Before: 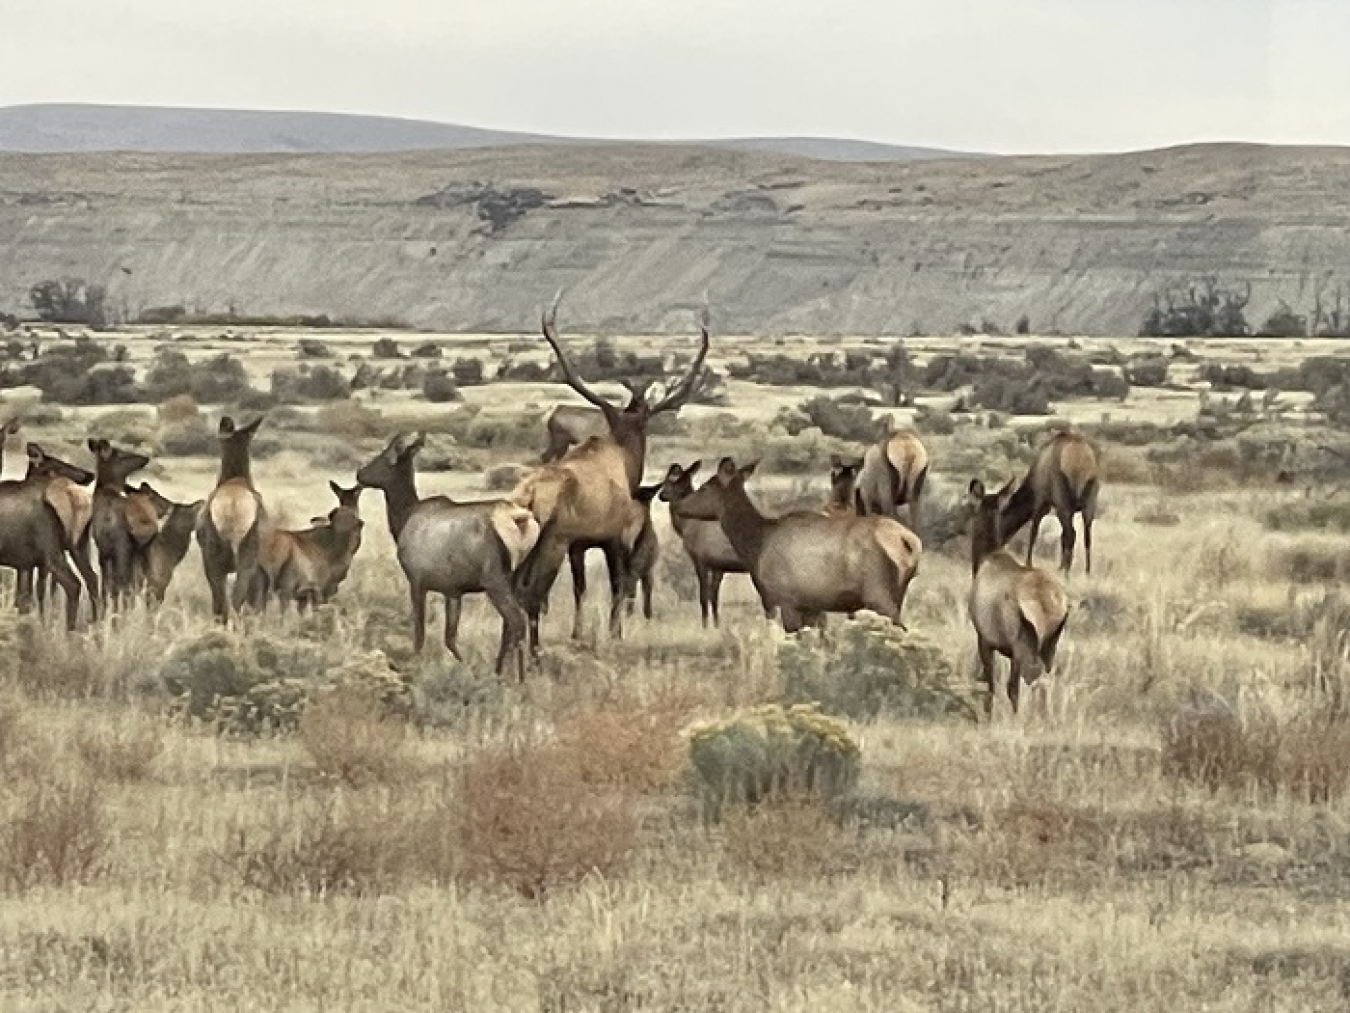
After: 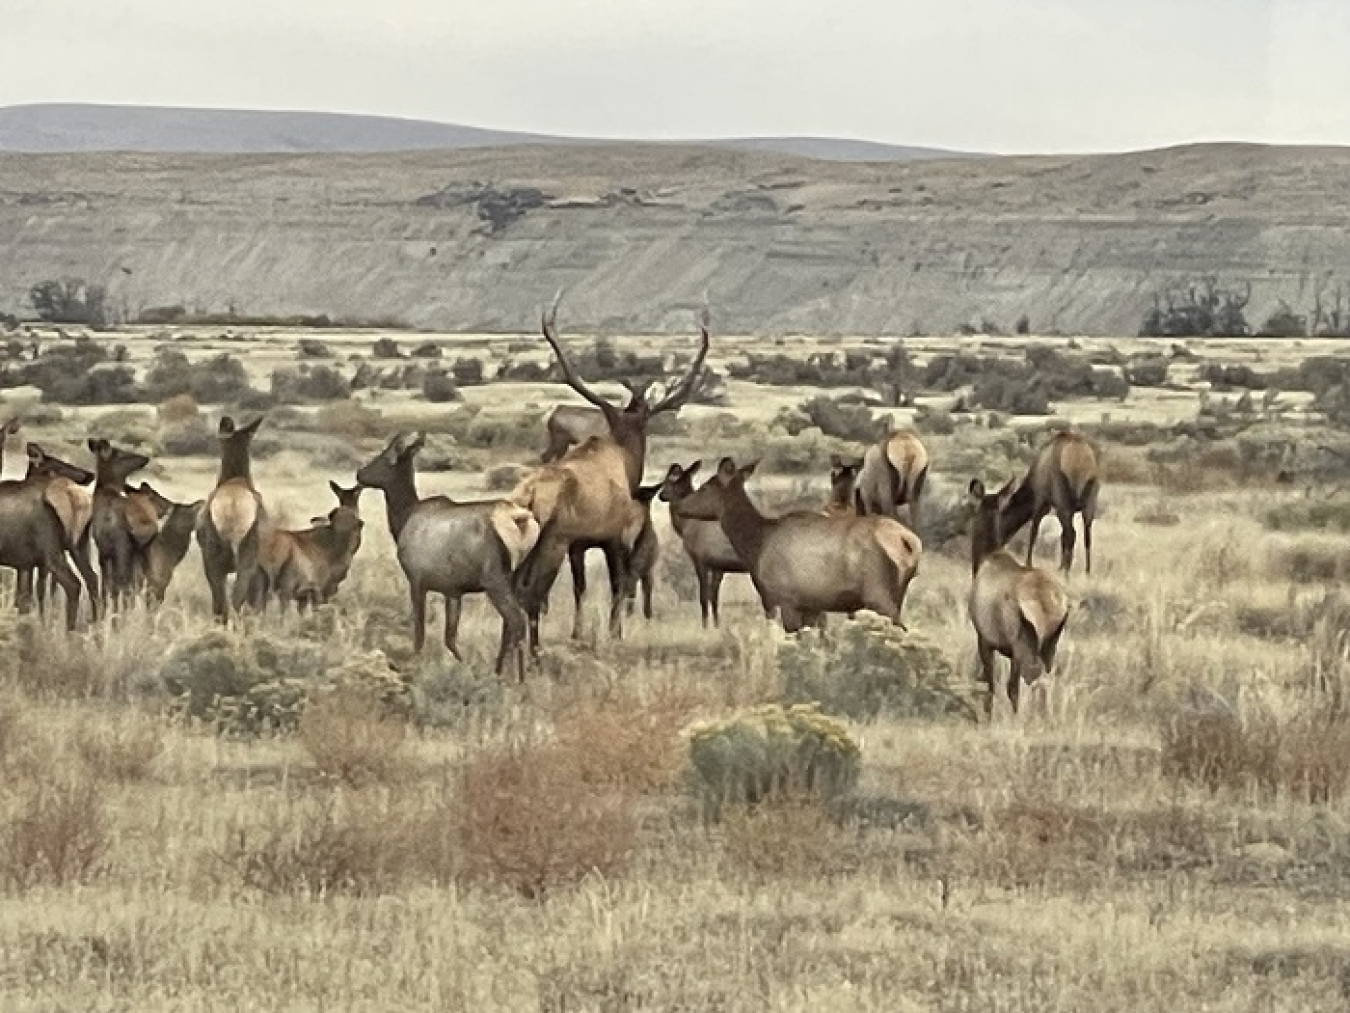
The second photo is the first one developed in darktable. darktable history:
shadows and highlights: shadows 25.72, highlights -25.23
